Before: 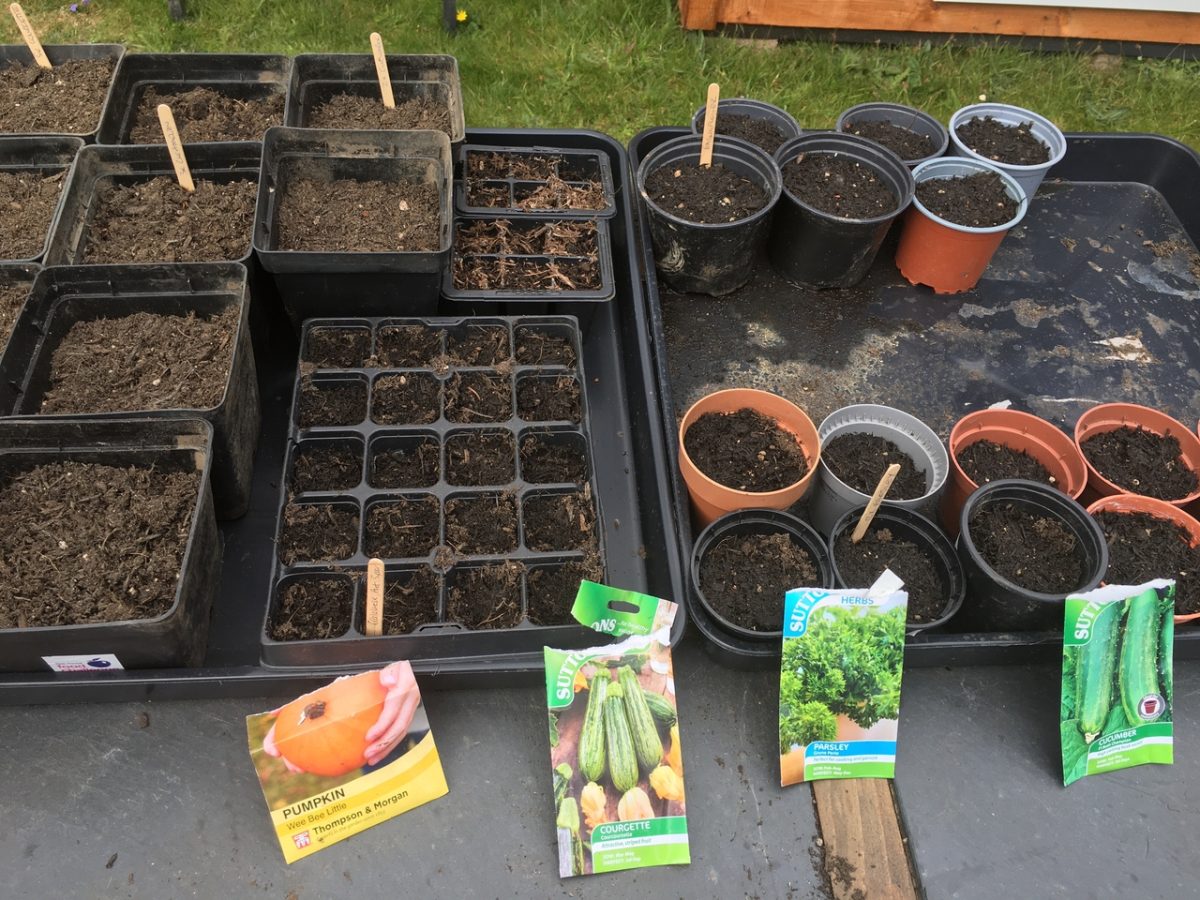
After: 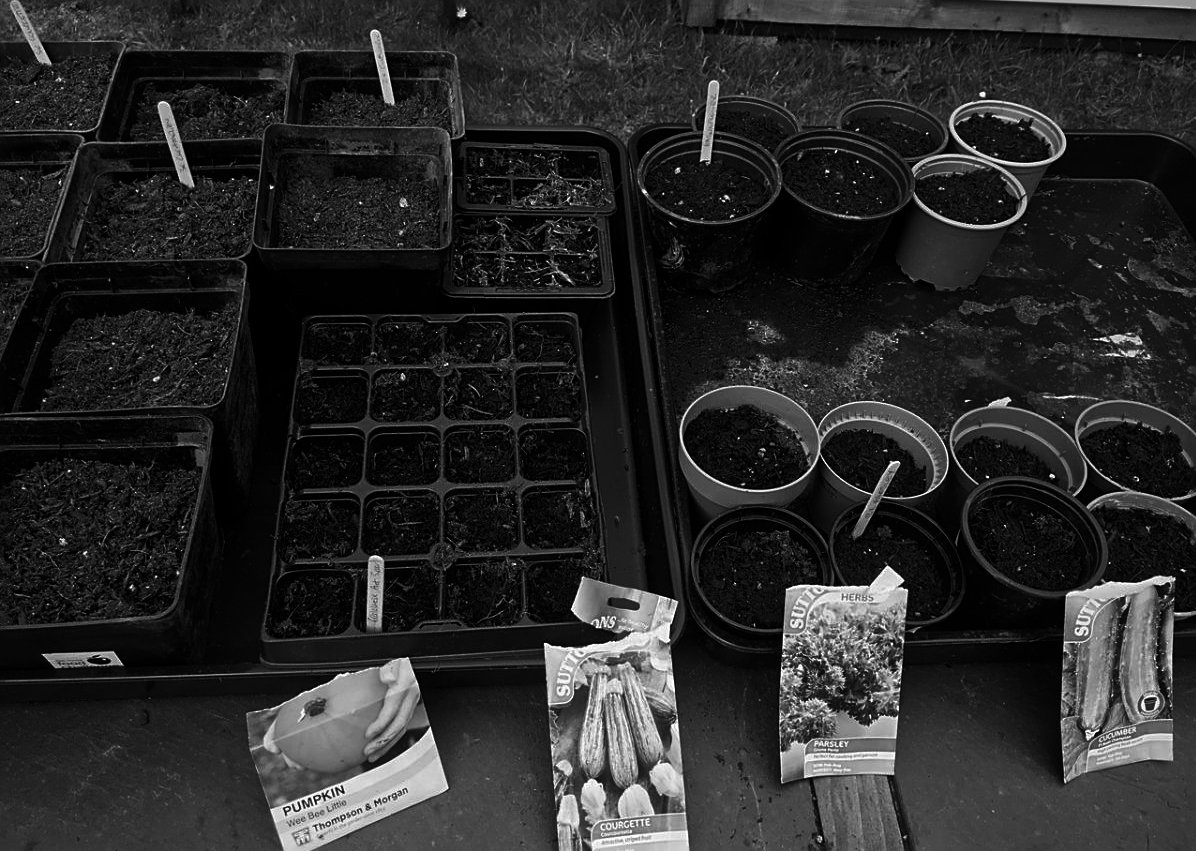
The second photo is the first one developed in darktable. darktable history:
exposure: black level correction 0.002, compensate highlight preservation false
sharpen: on, module defaults
contrast brightness saturation: contrast -0.036, brightness -0.592, saturation -0.999
vignetting: fall-off radius 82.87%, brightness -0.559, saturation 0
crop: top 0.365%, right 0.256%, bottom 5.014%
